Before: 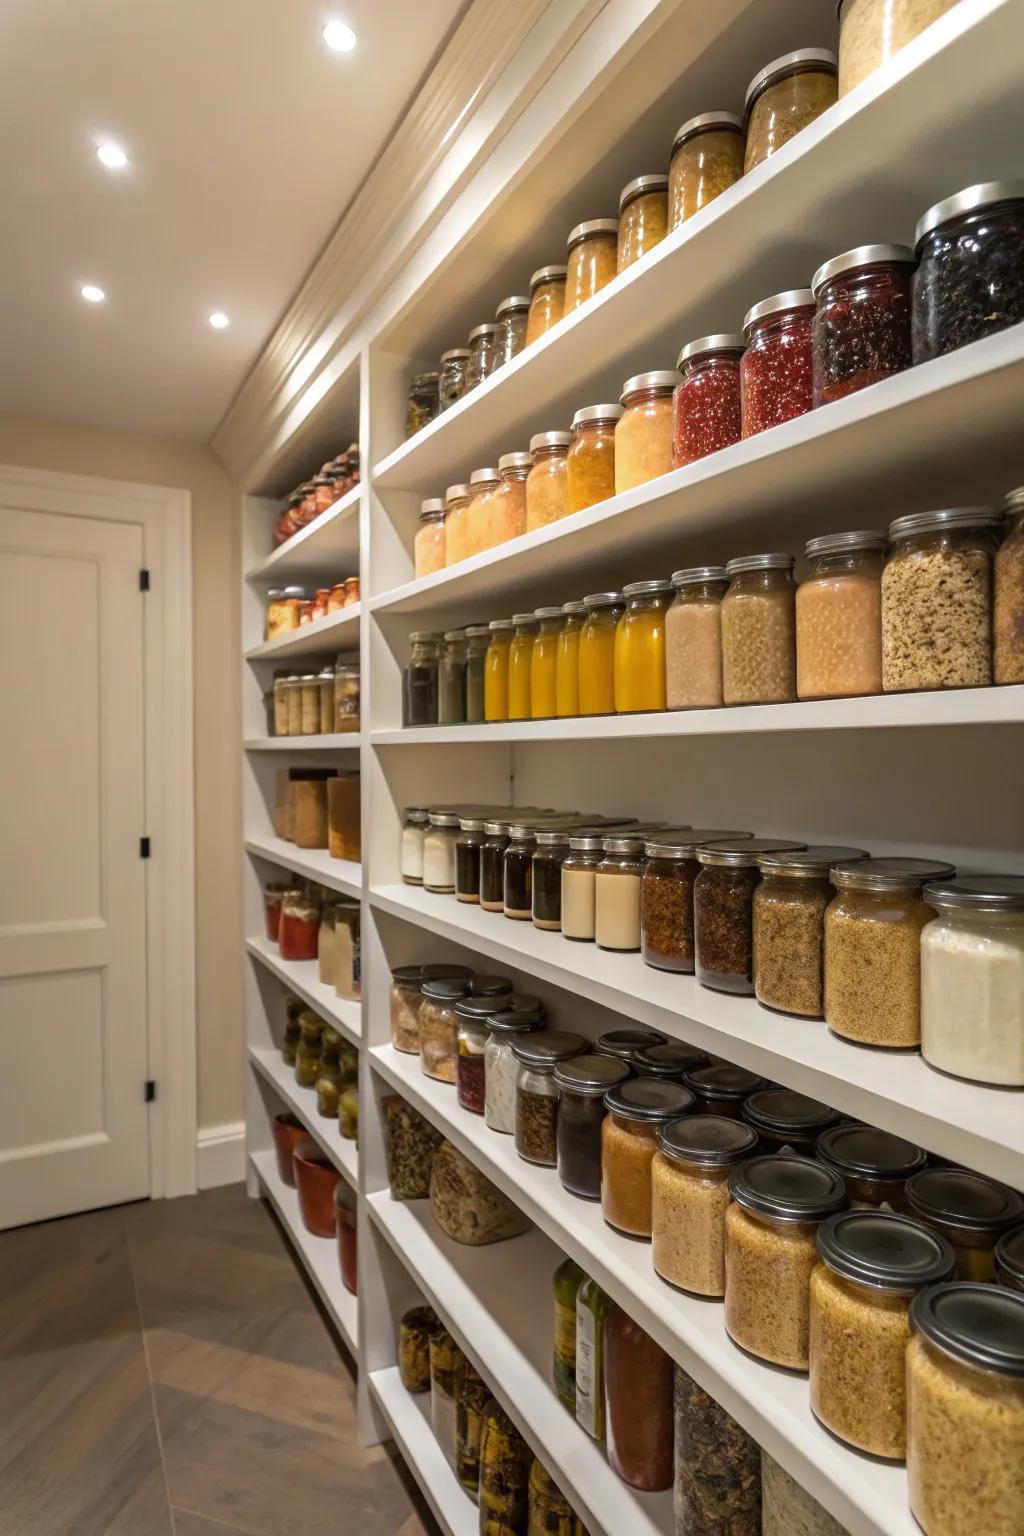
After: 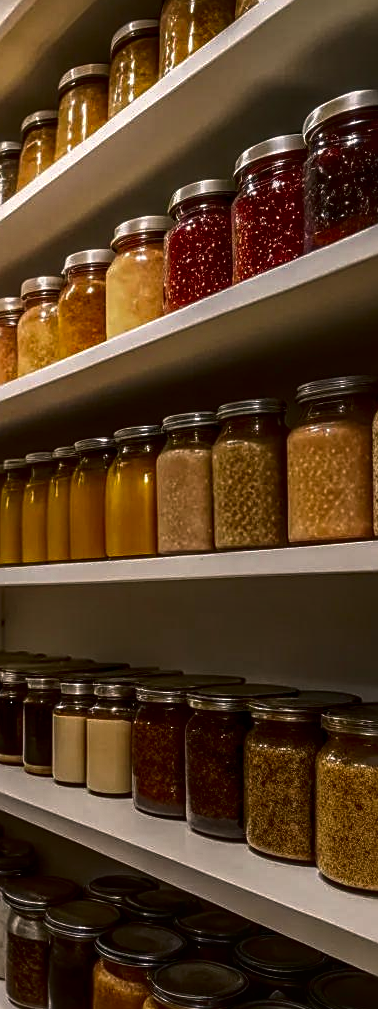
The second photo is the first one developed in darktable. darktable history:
sharpen: on, module defaults
contrast brightness saturation: brightness -0.536
crop and rotate: left 49.727%, top 10.094%, right 13.278%, bottom 24.16%
local contrast: highlights 2%, shadows 4%, detail 133%
color correction: highlights a* 5.86, highlights b* 4.85
